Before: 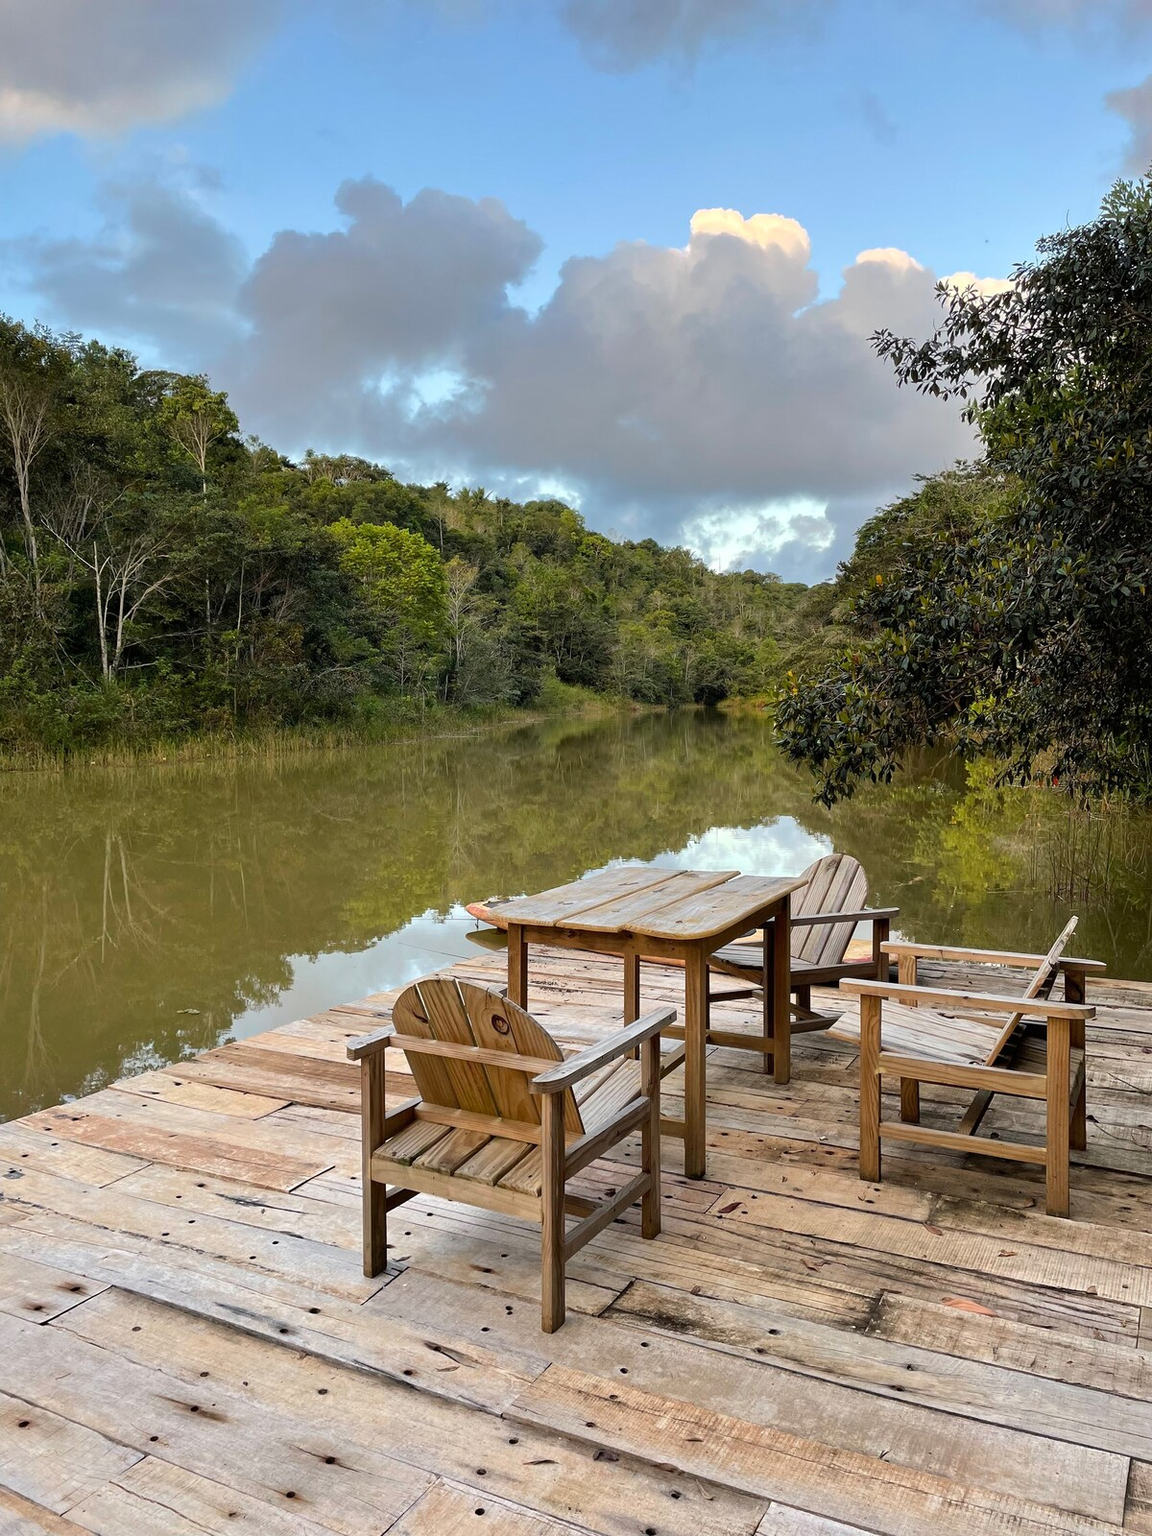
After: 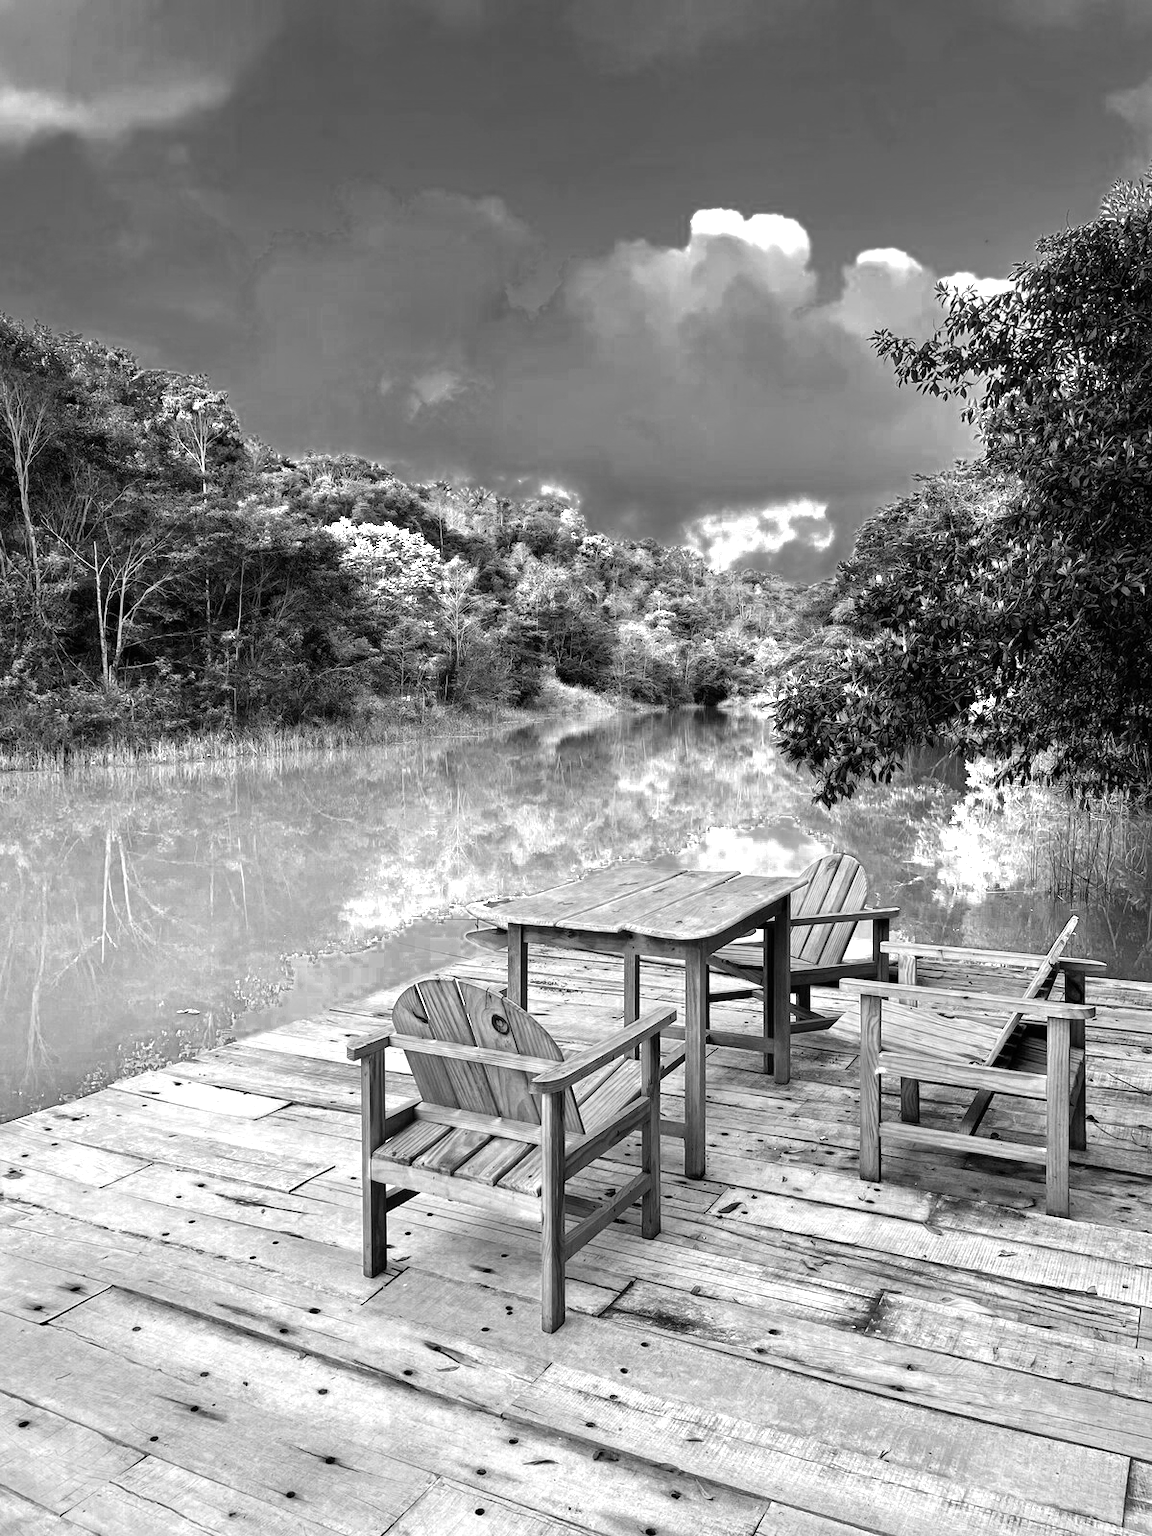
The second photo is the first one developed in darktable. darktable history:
color zones: curves: ch0 [(0, 0.554) (0.146, 0.662) (0.293, 0.86) (0.503, 0.774) (0.637, 0.106) (0.74, 0.072) (0.866, 0.488) (0.998, 0.569)]; ch1 [(0, 0) (0.143, 0) (0.286, 0) (0.429, 0) (0.571, 0) (0.714, 0) (0.857, 0)], mix 39.47%
